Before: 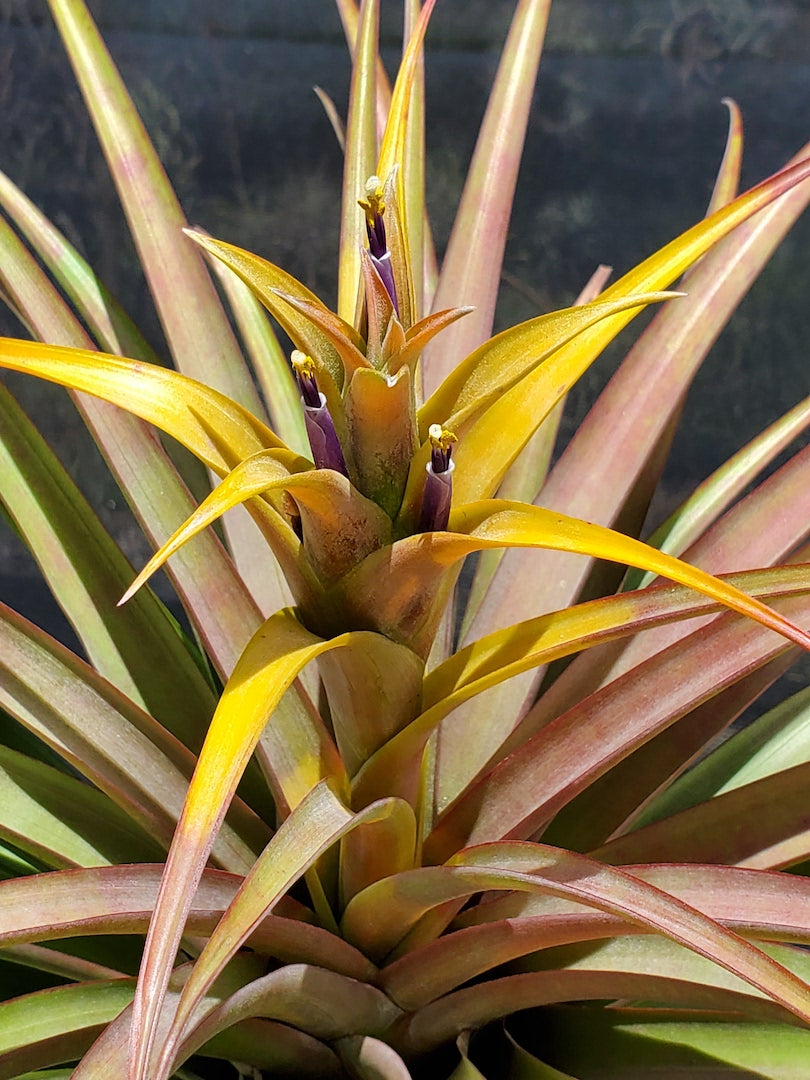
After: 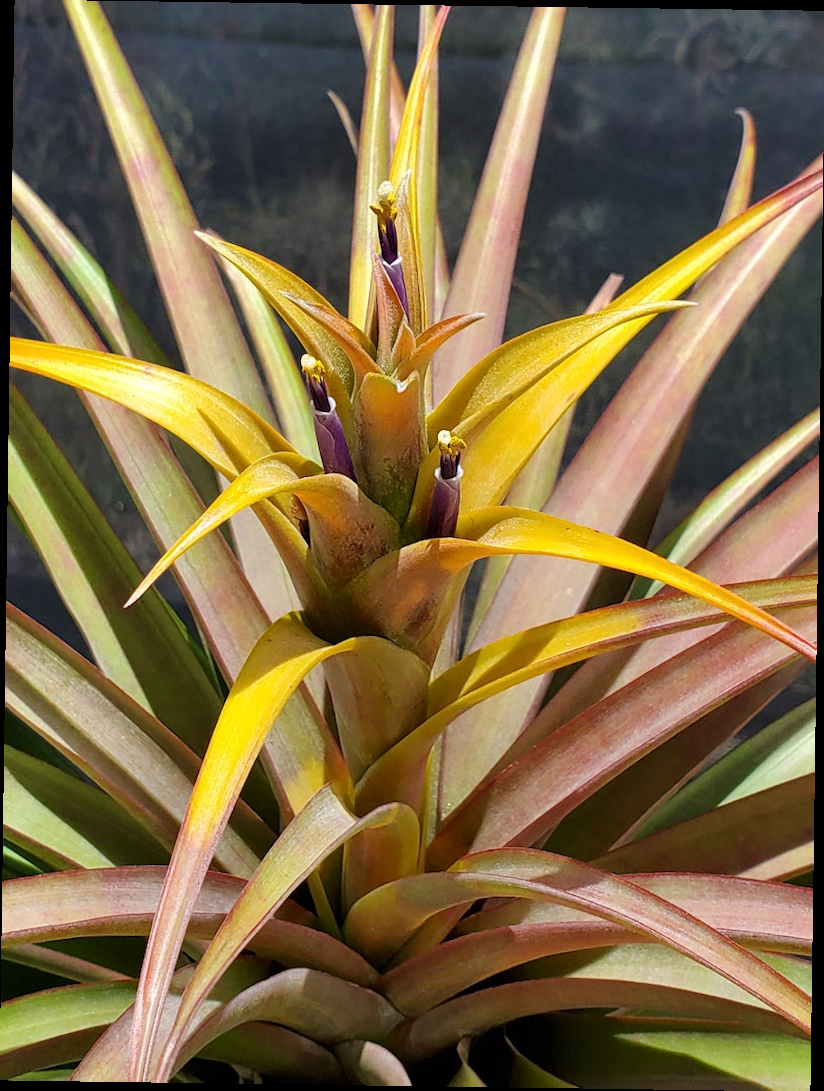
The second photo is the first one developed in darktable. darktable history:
rotate and perspective: rotation 0.8°, automatic cropping off
contrast brightness saturation: contrast 0.05
